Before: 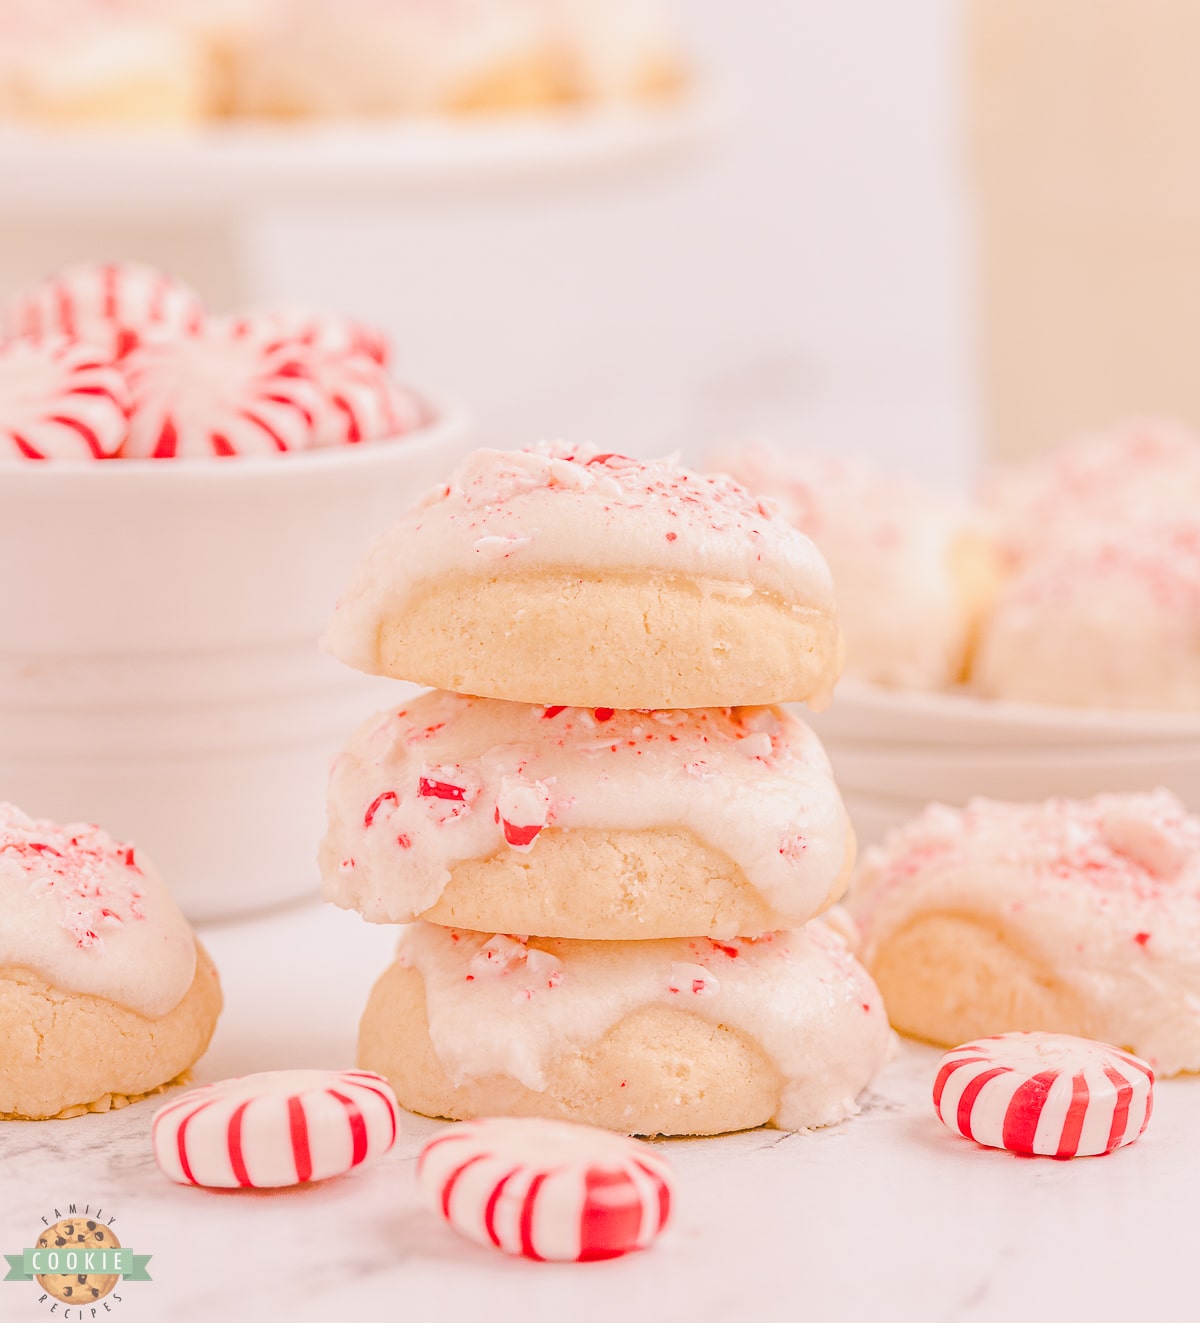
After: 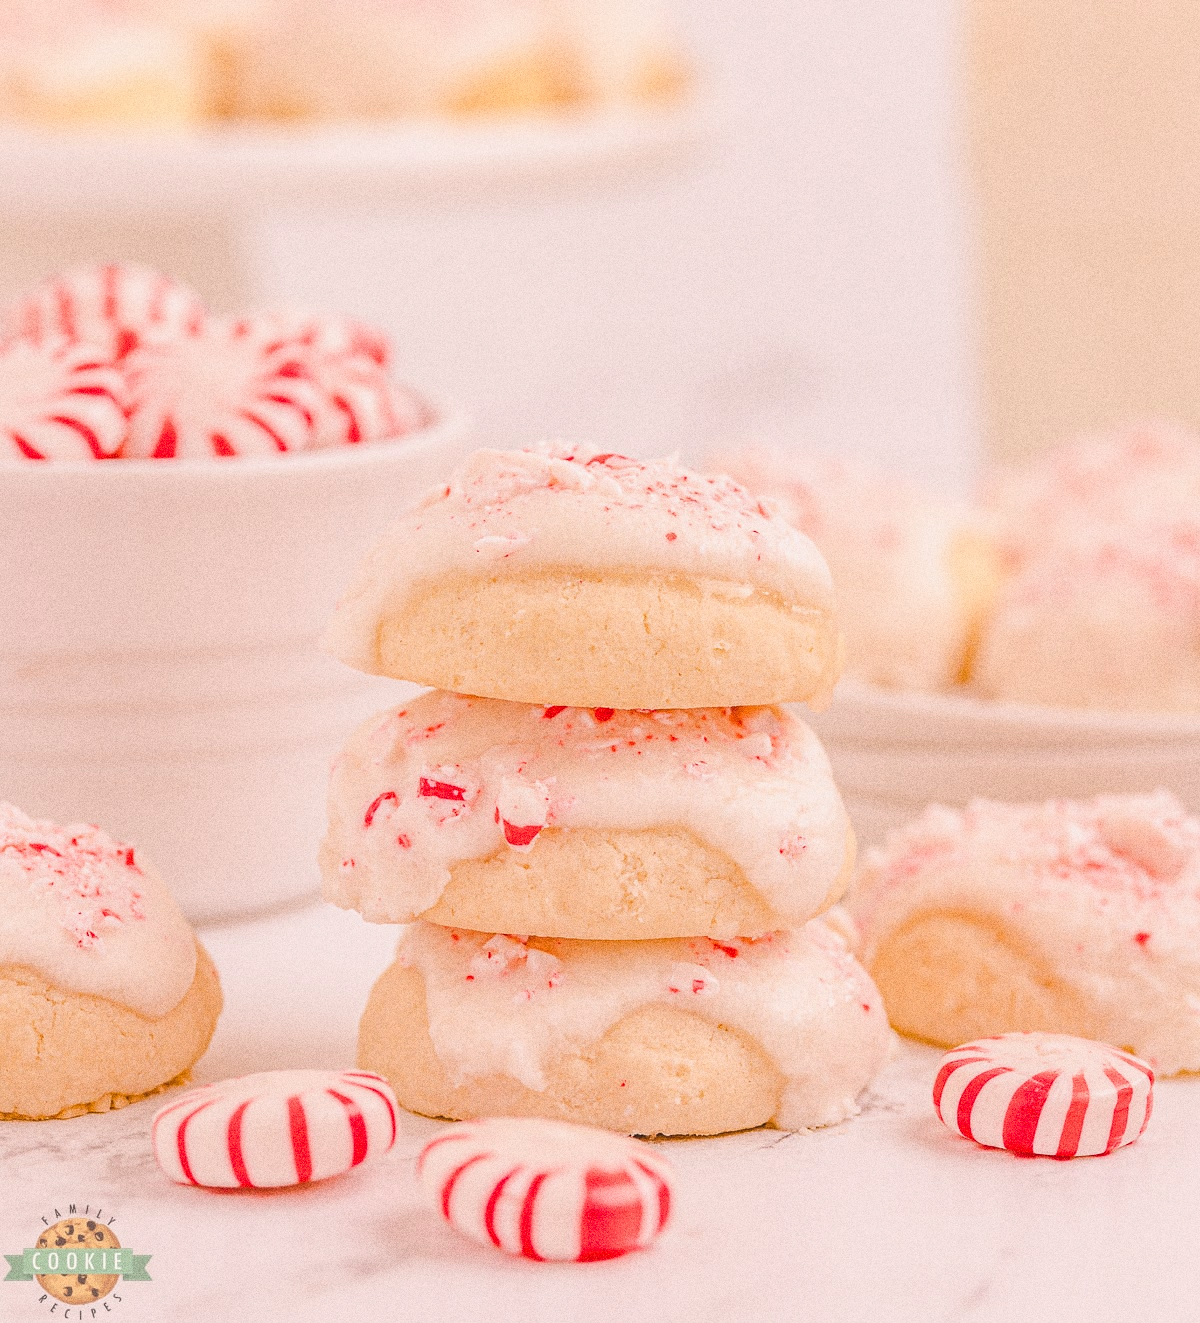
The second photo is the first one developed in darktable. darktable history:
color balance: lift [0.998, 0.998, 1.001, 1.002], gamma [0.995, 1.025, 0.992, 0.975], gain [0.995, 1.02, 0.997, 0.98]
grain: coarseness 0.09 ISO, strength 40%
